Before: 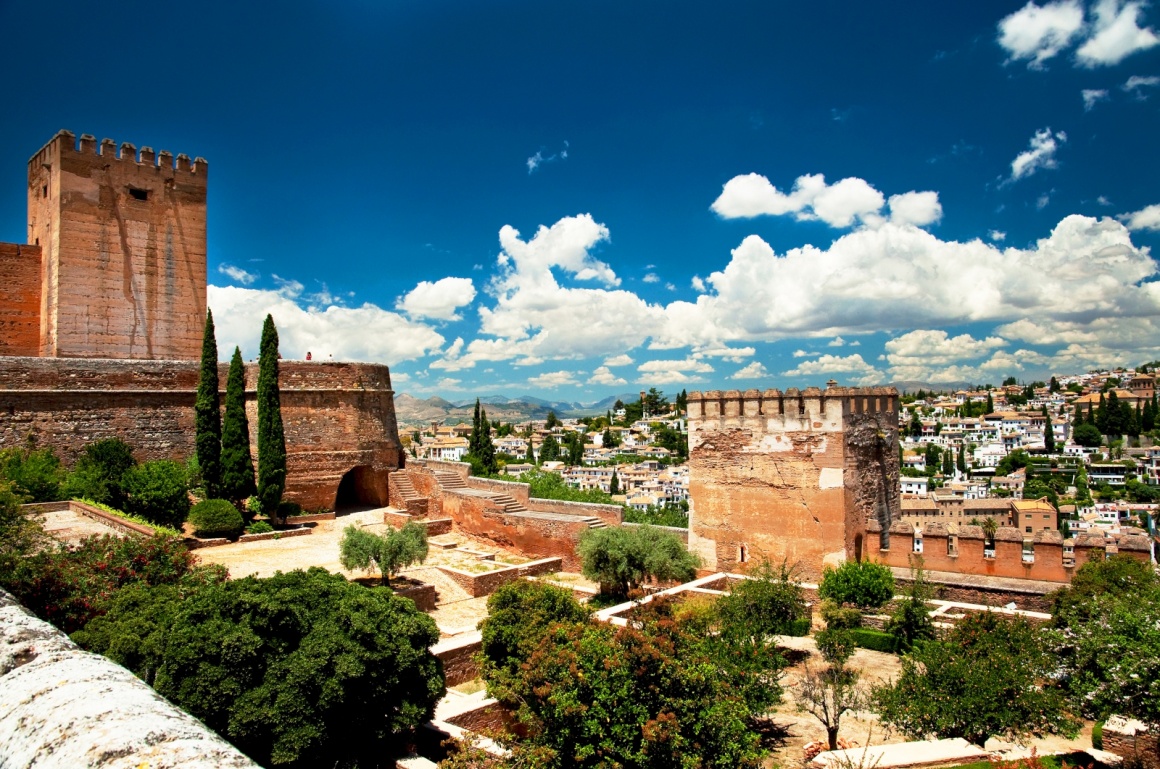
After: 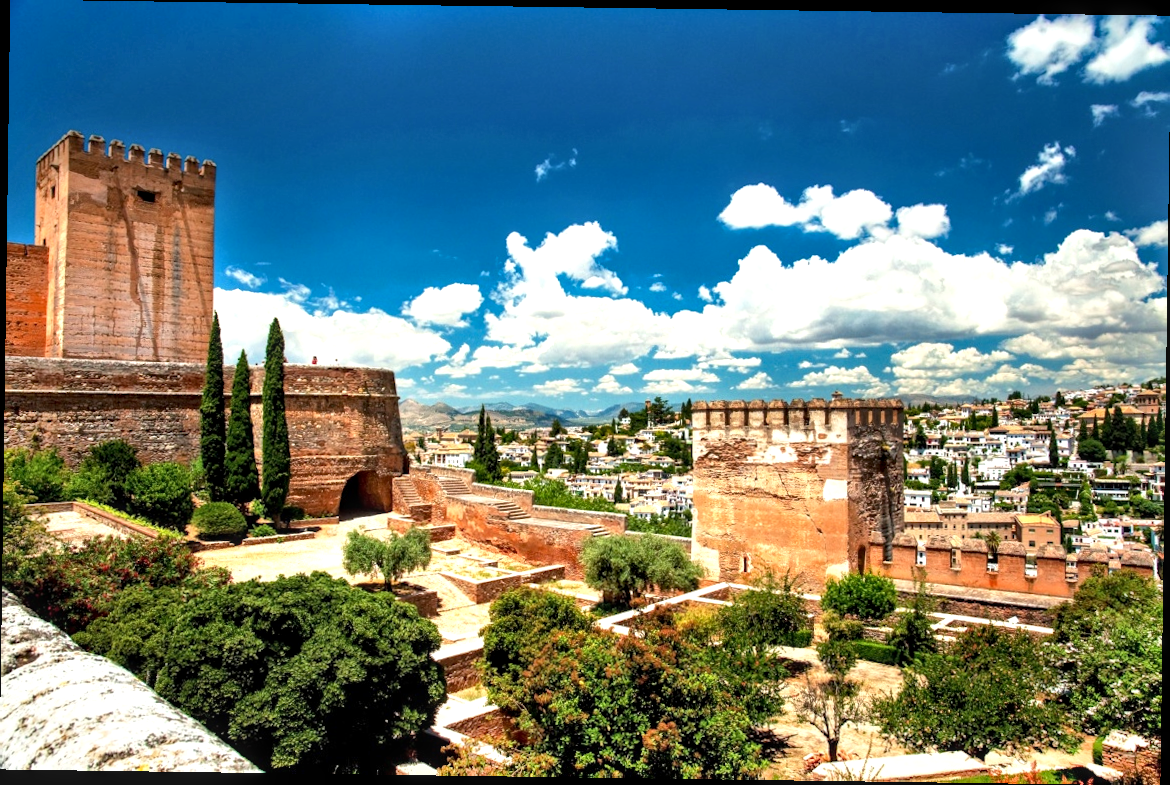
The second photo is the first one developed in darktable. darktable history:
shadows and highlights: soften with gaussian
exposure: black level correction 0.001, exposure 0.5 EV, compensate exposure bias true, compensate highlight preservation false
rotate and perspective: rotation 0.8°, automatic cropping off
local contrast: on, module defaults
